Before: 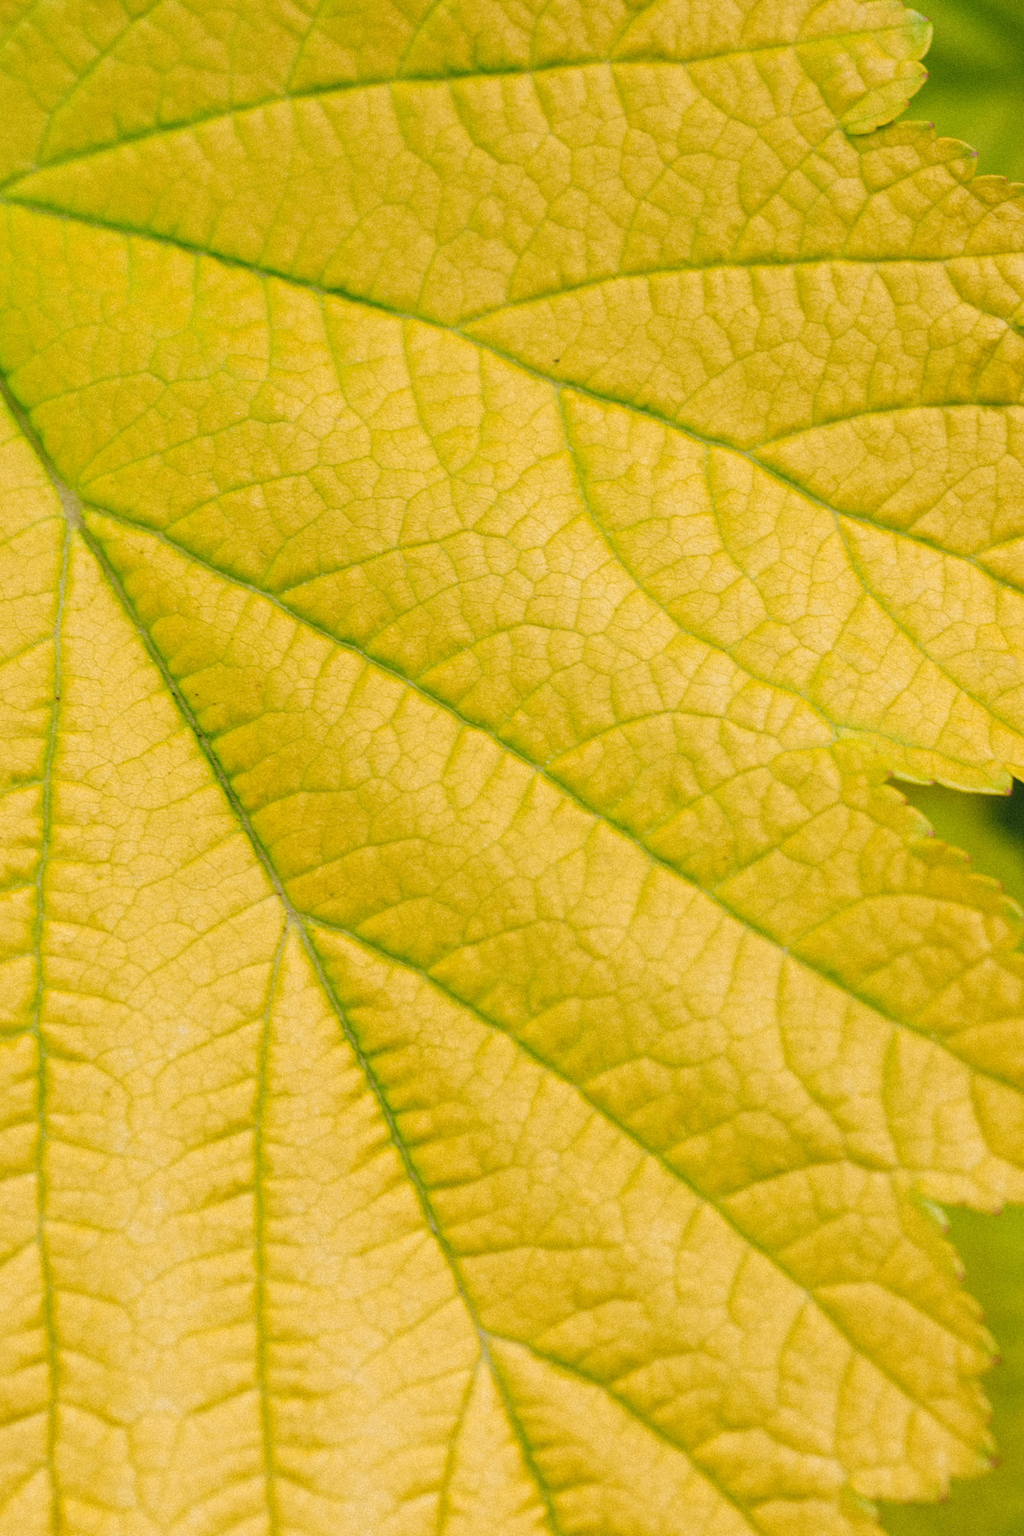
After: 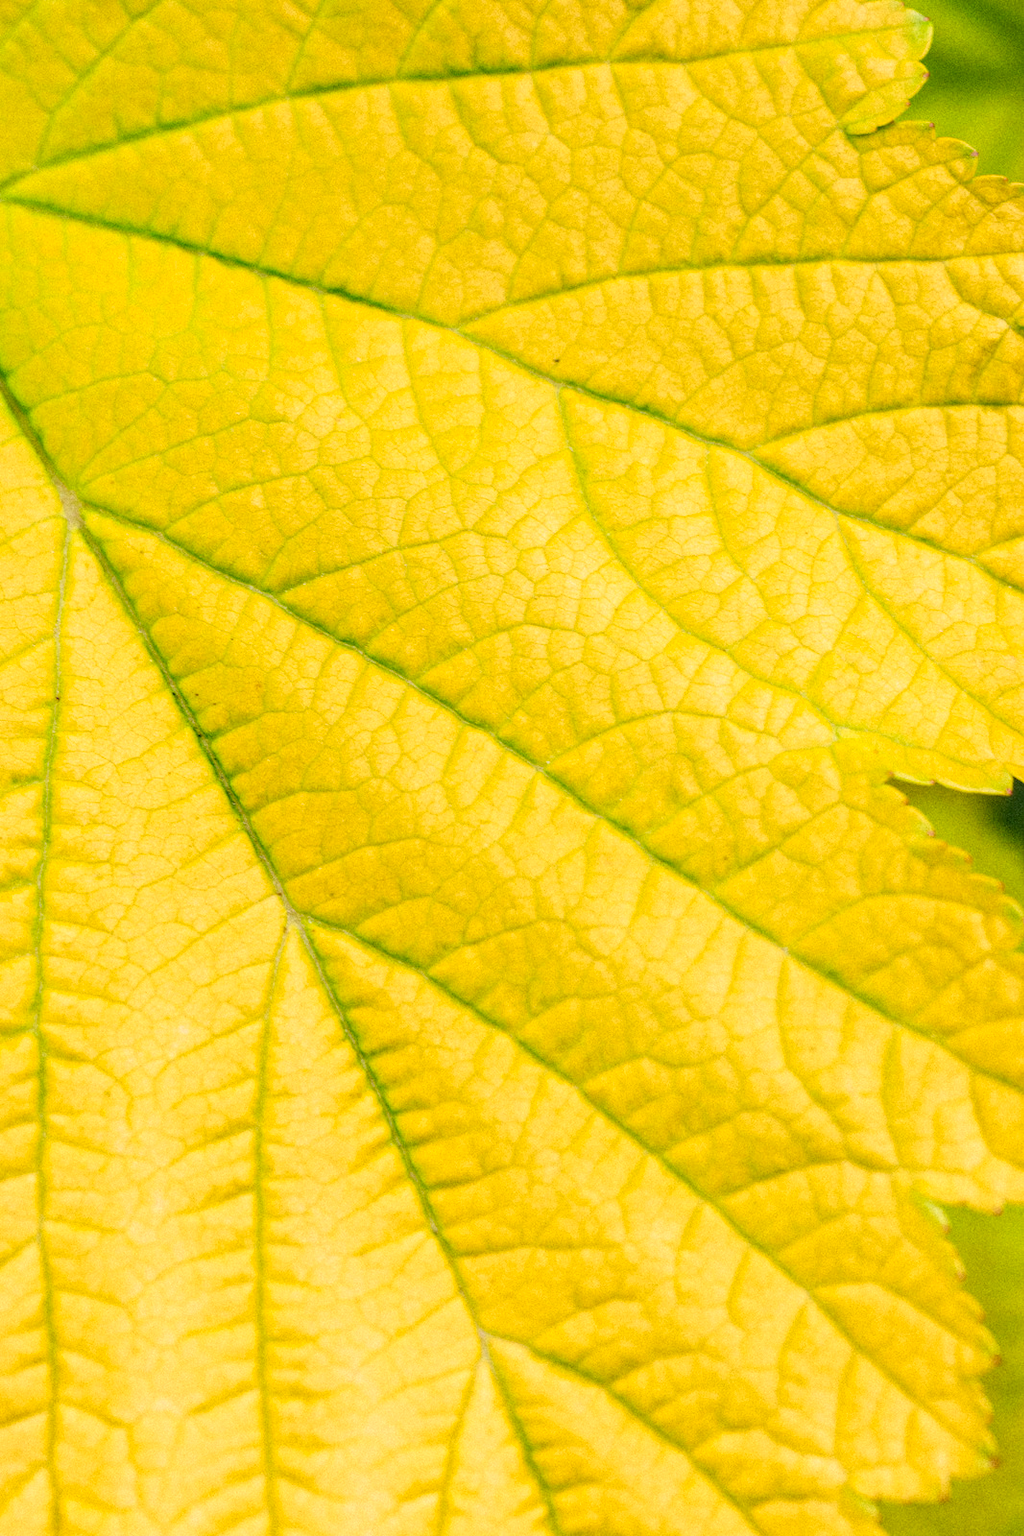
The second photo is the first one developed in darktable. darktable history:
local contrast: on, module defaults
contrast brightness saturation: contrast 0.2, brightness 0.16, saturation 0.22
